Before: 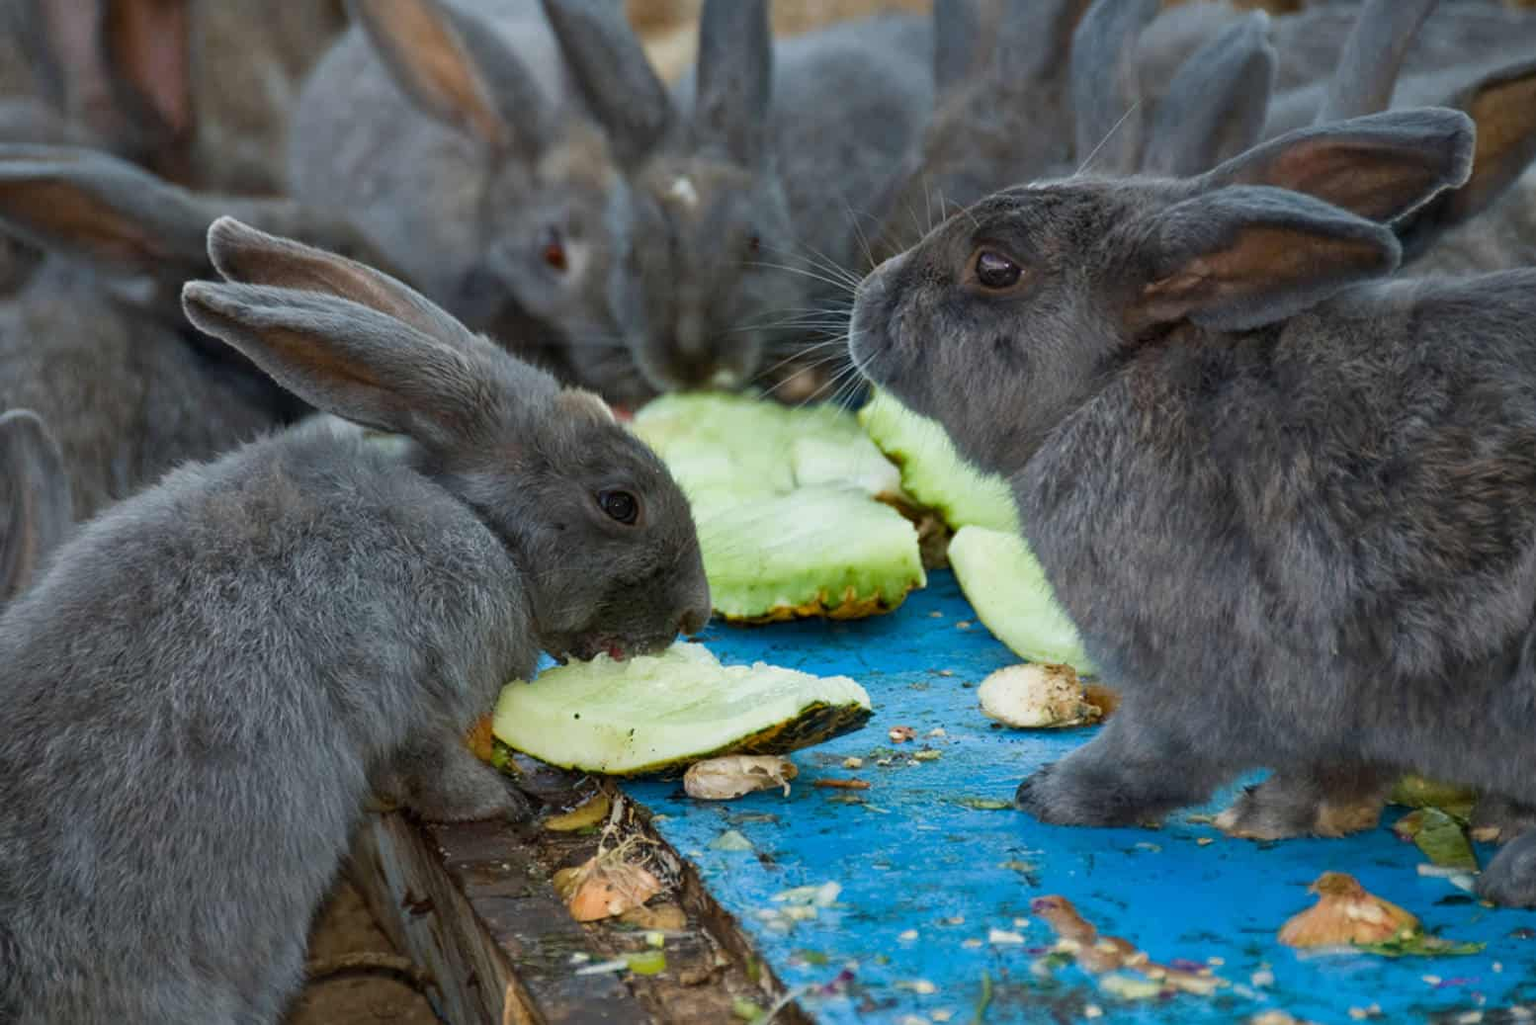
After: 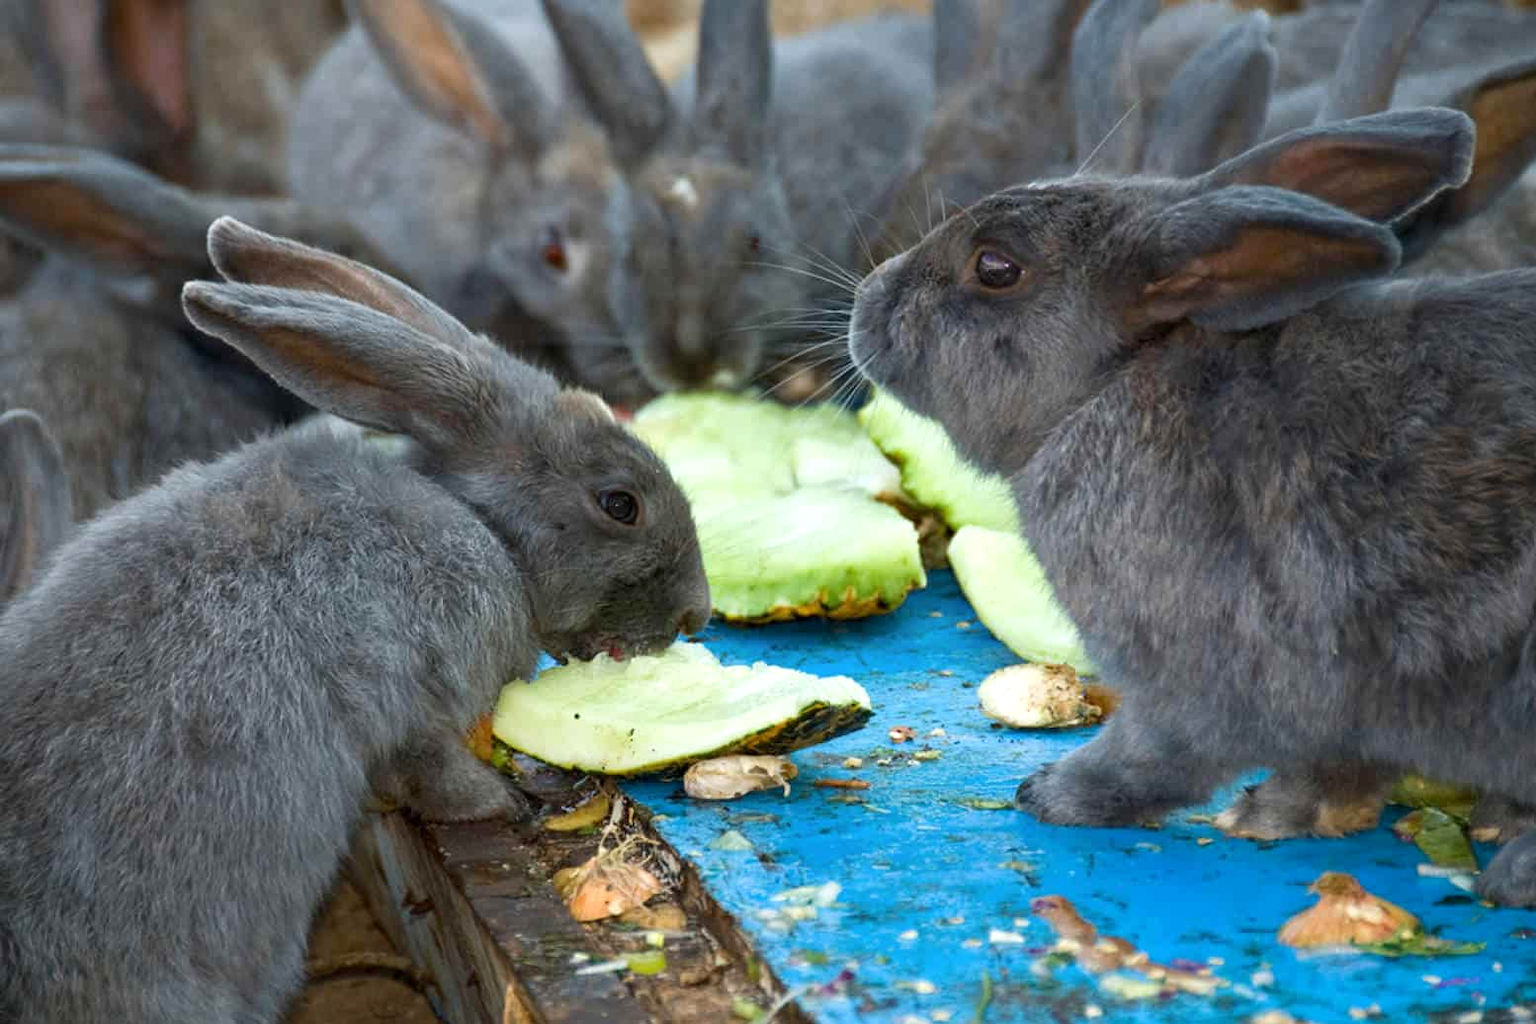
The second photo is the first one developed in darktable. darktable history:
exposure: black level correction 0.001, exposure 0.498 EV, compensate exposure bias true, compensate highlight preservation false
shadows and highlights: shadows -69.82, highlights 33.3, soften with gaussian
